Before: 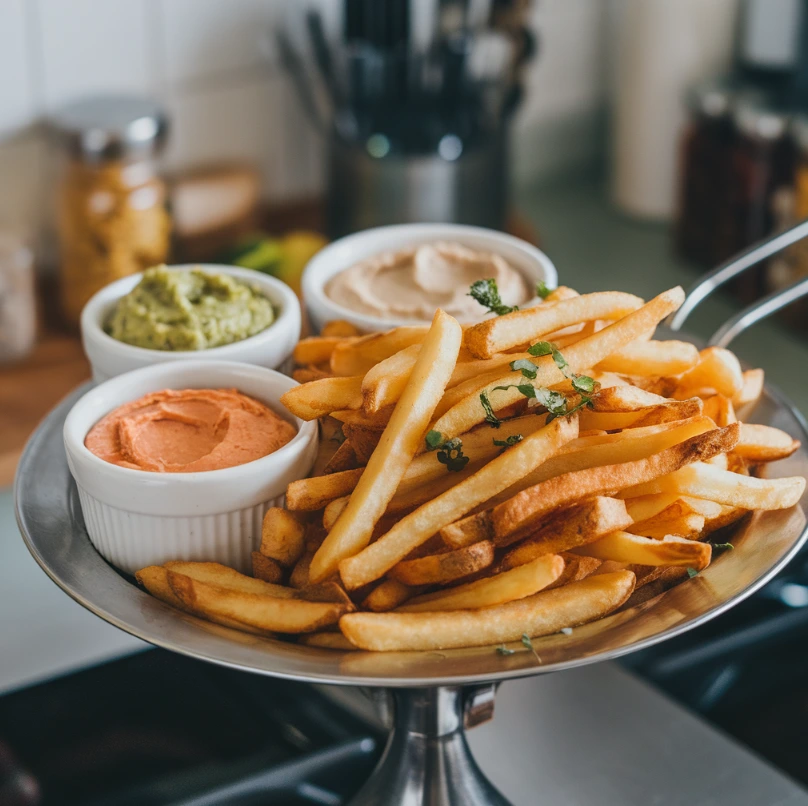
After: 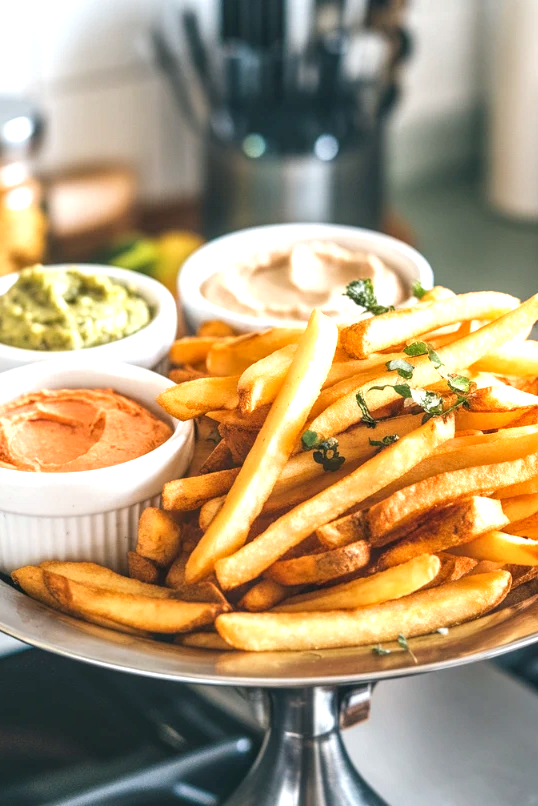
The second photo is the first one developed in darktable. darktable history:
local contrast: on, module defaults
crop: left 15.419%, right 17.914%
exposure: black level correction 0.001, exposure 1.116 EV, compensate highlight preservation false
